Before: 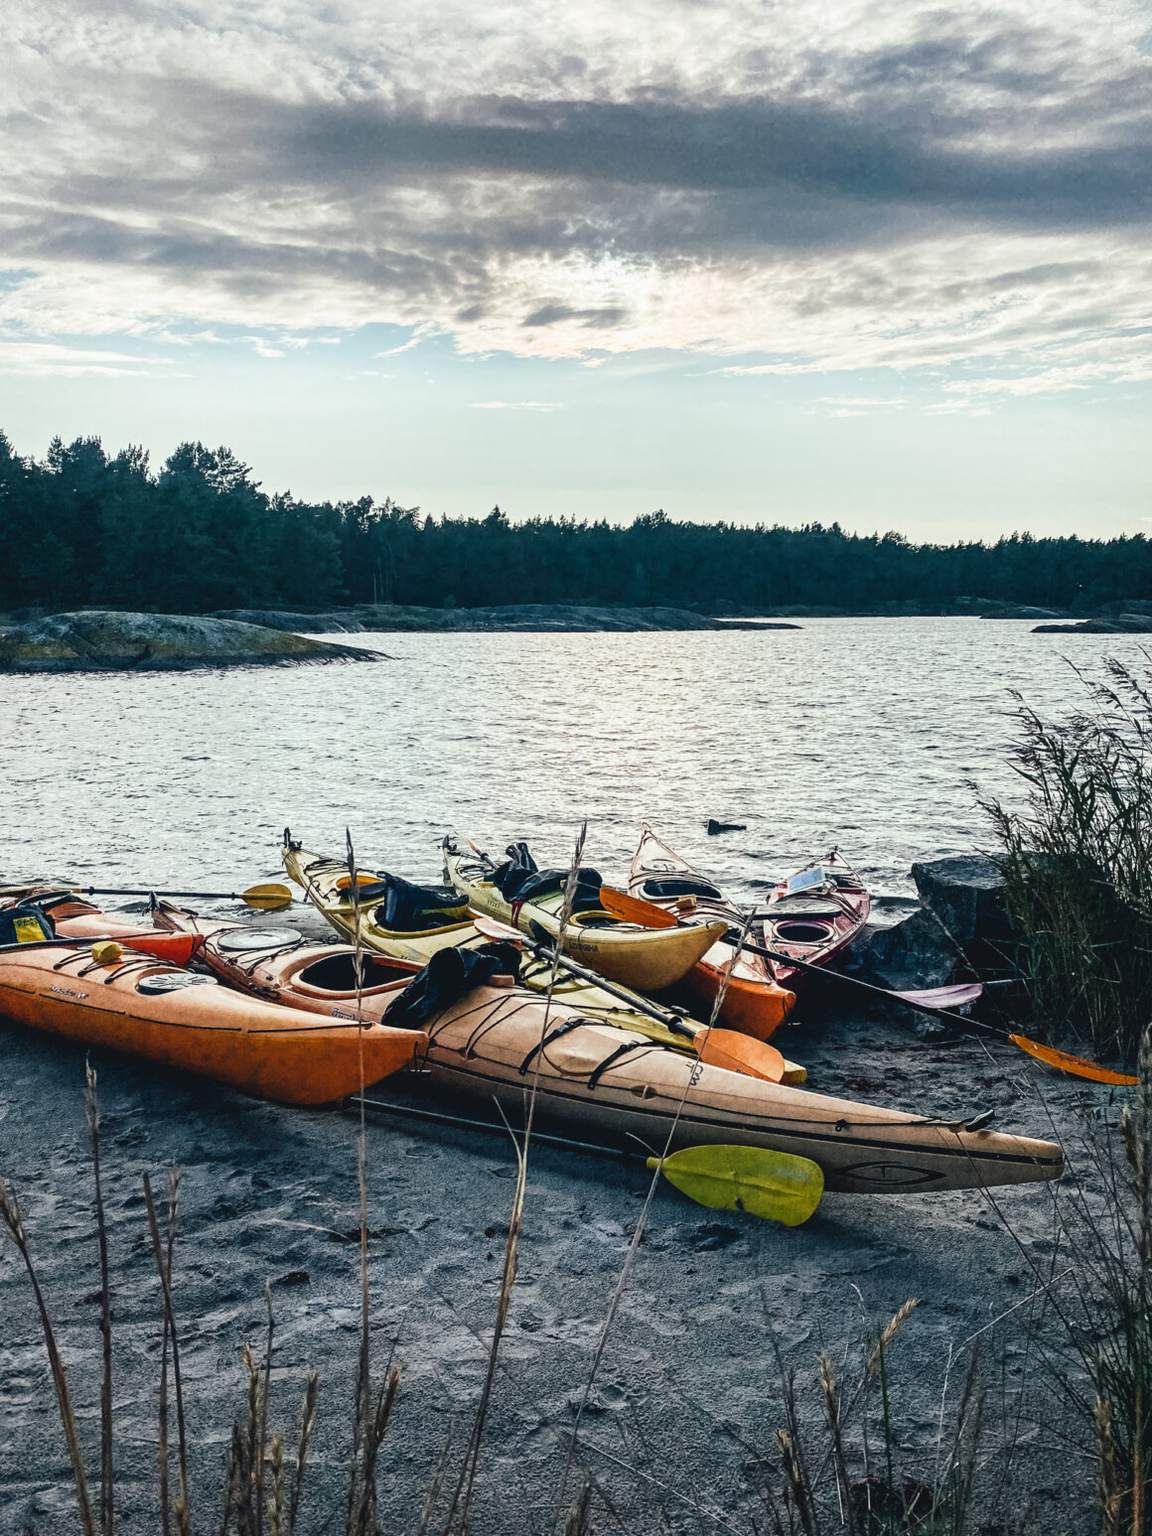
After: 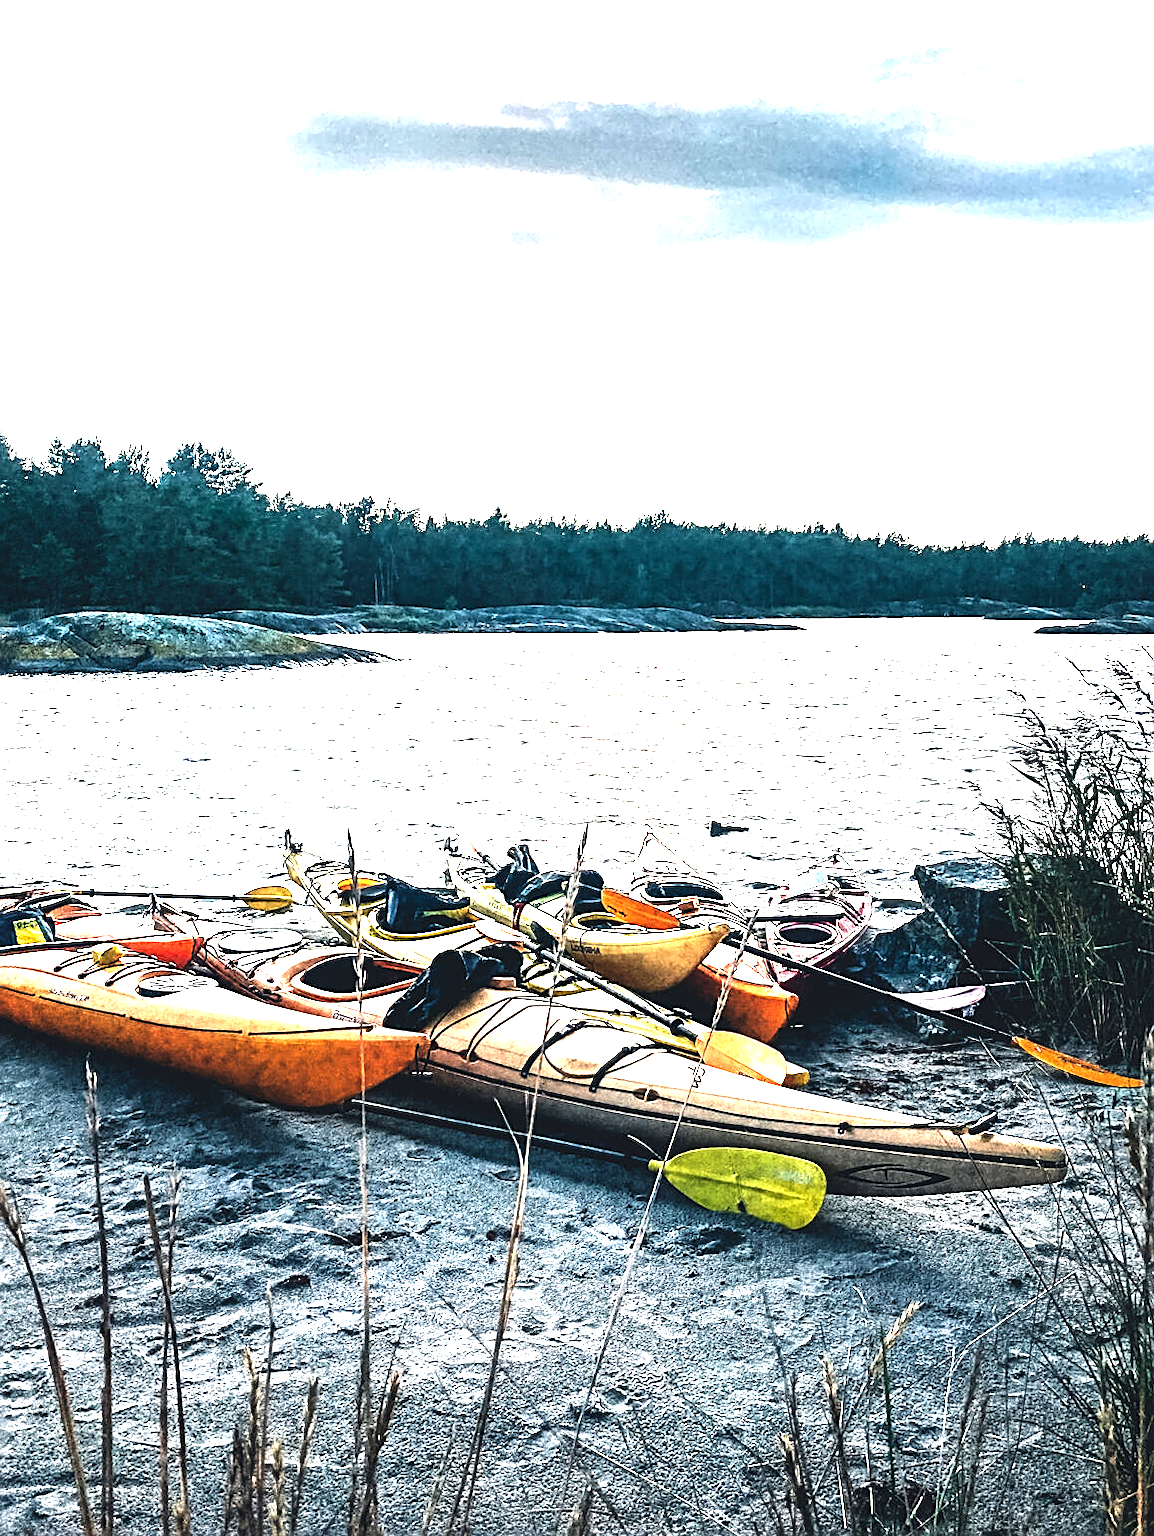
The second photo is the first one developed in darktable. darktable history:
exposure: black level correction 0, exposure 1.438 EV, compensate highlight preservation false
local contrast: highlights 106%, shadows 100%, detail 120%, midtone range 0.2
sharpen: on, module defaults
crop: top 0.117%, bottom 0.189%
tone equalizer: -8 EV -0.737 EV, -7 EV -0.681 EV, -6 EV -0.561 EV, -5 EV -0.418 EV, -3 EV 0.368 EV, -2 EV 0.6 EV, -1 EV 0.691 EV, +0 EV 0.749 EV, edges refinement/feathering 500, mask exposure compensation -1.57 EV, preserve details no
